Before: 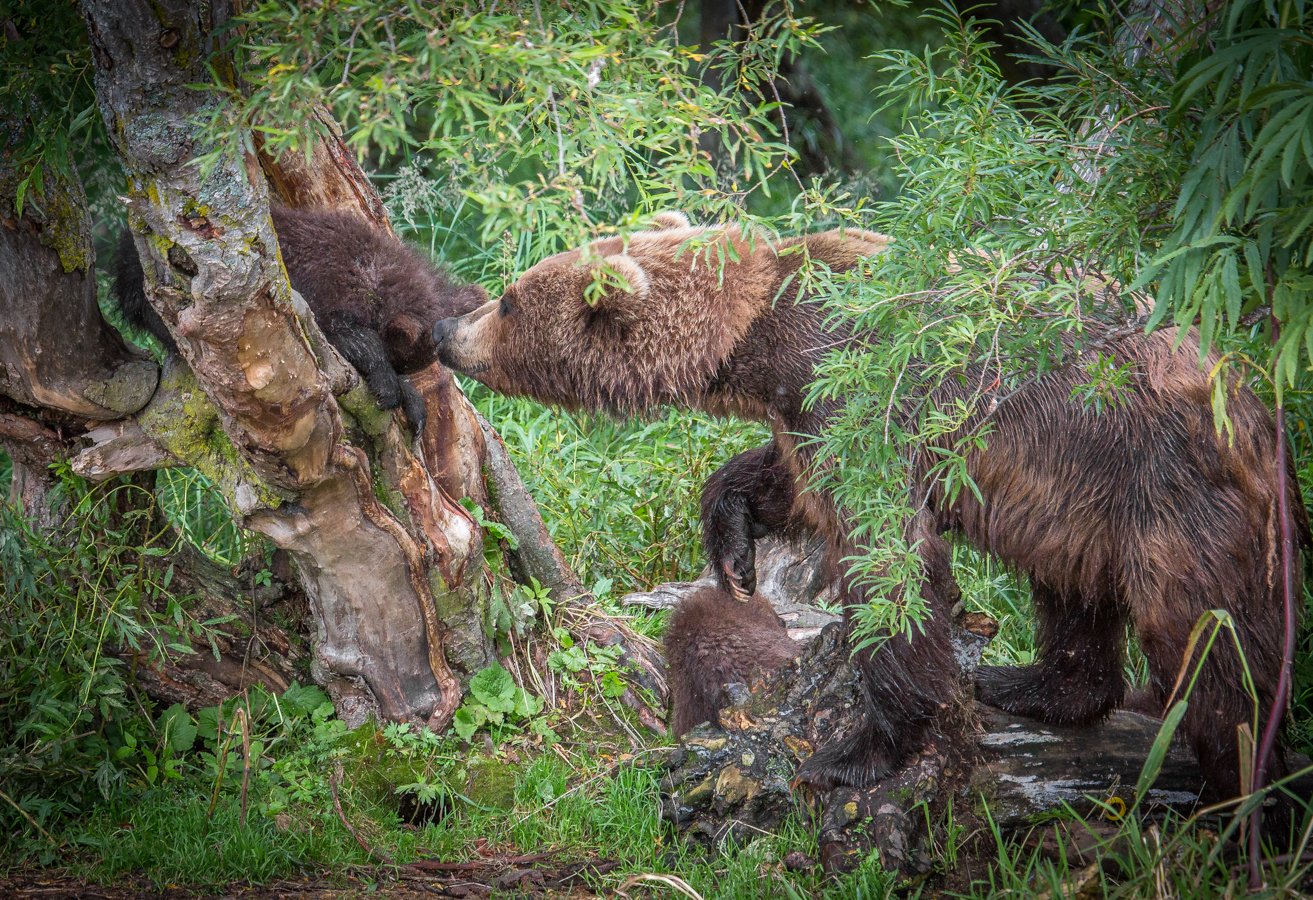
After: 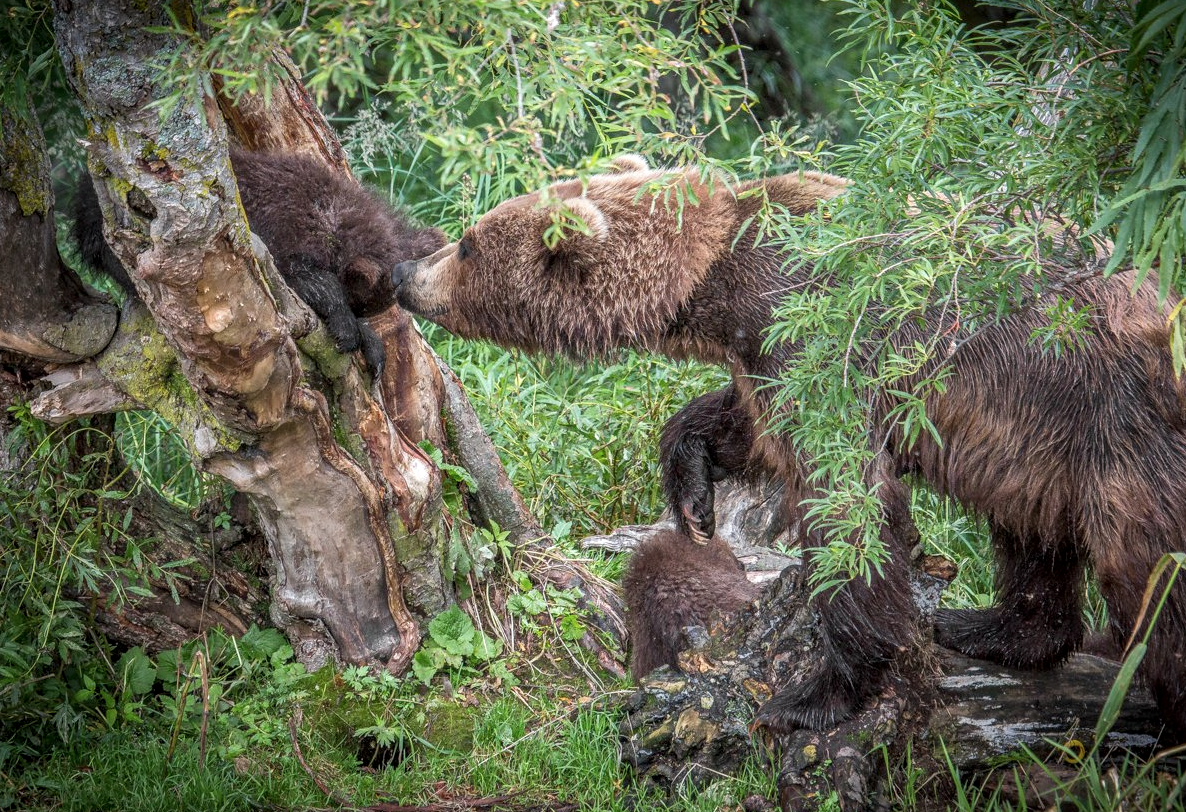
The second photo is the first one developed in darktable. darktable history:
contrast brightness saturation: saturation -0.088
local contrast: on, module defaults
crop: left 3.194%, top 6.425%, right 6.452%, bottom 3.293%
